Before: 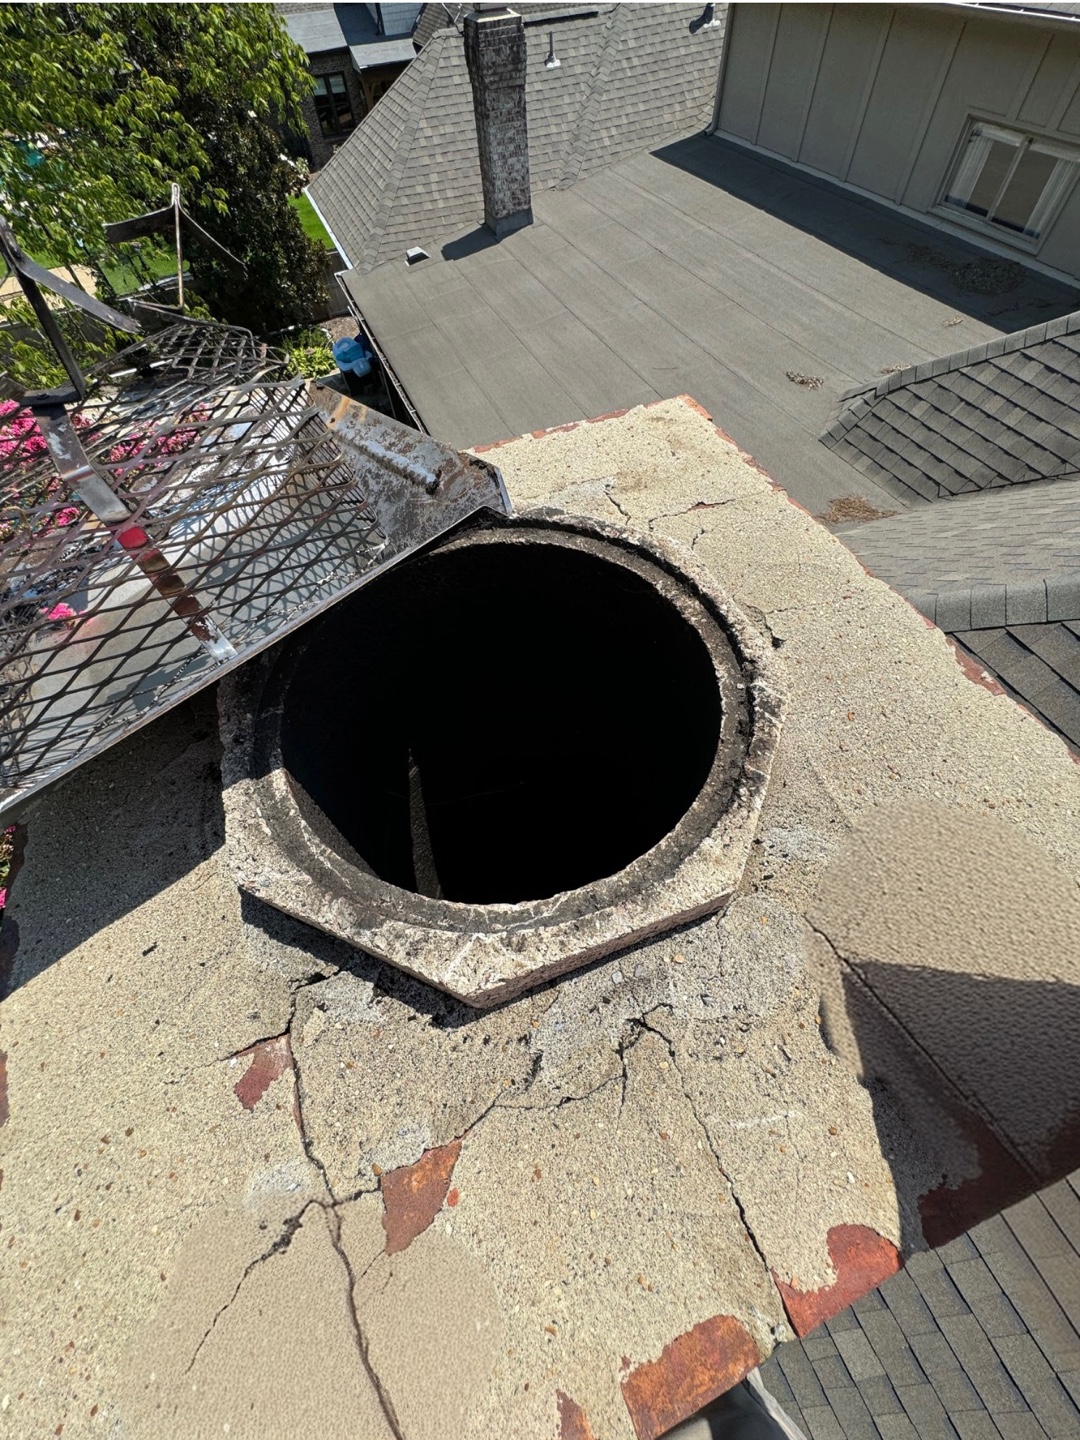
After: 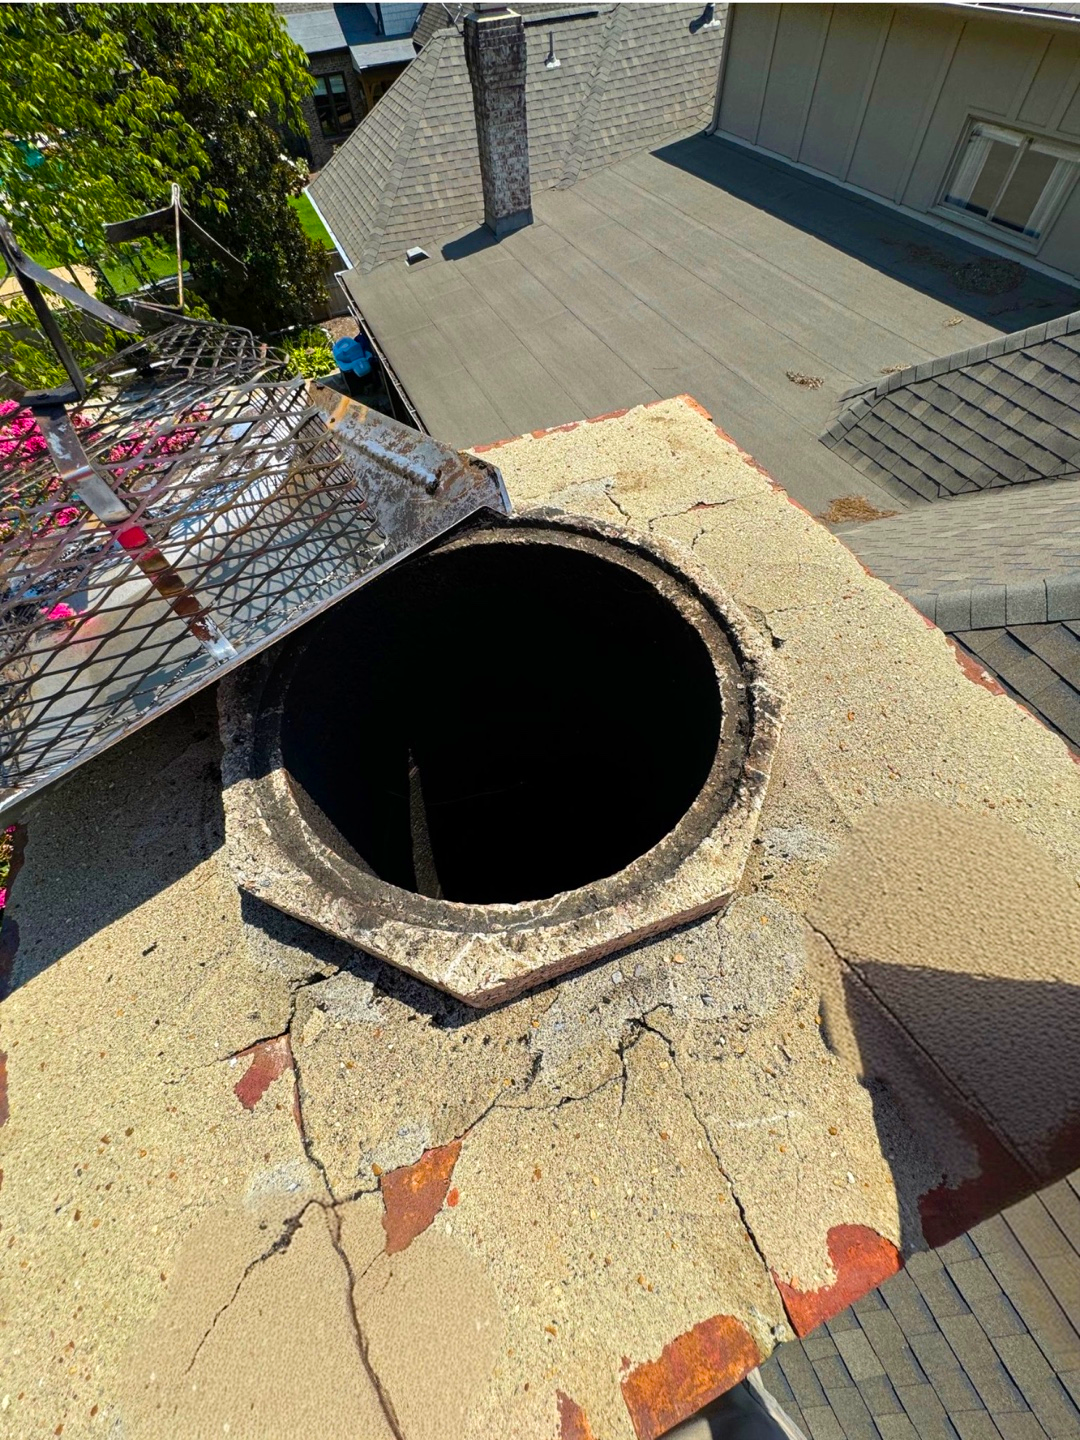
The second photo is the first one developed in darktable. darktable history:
velvia: strength 51.23%, mid-tones bias 0.507
